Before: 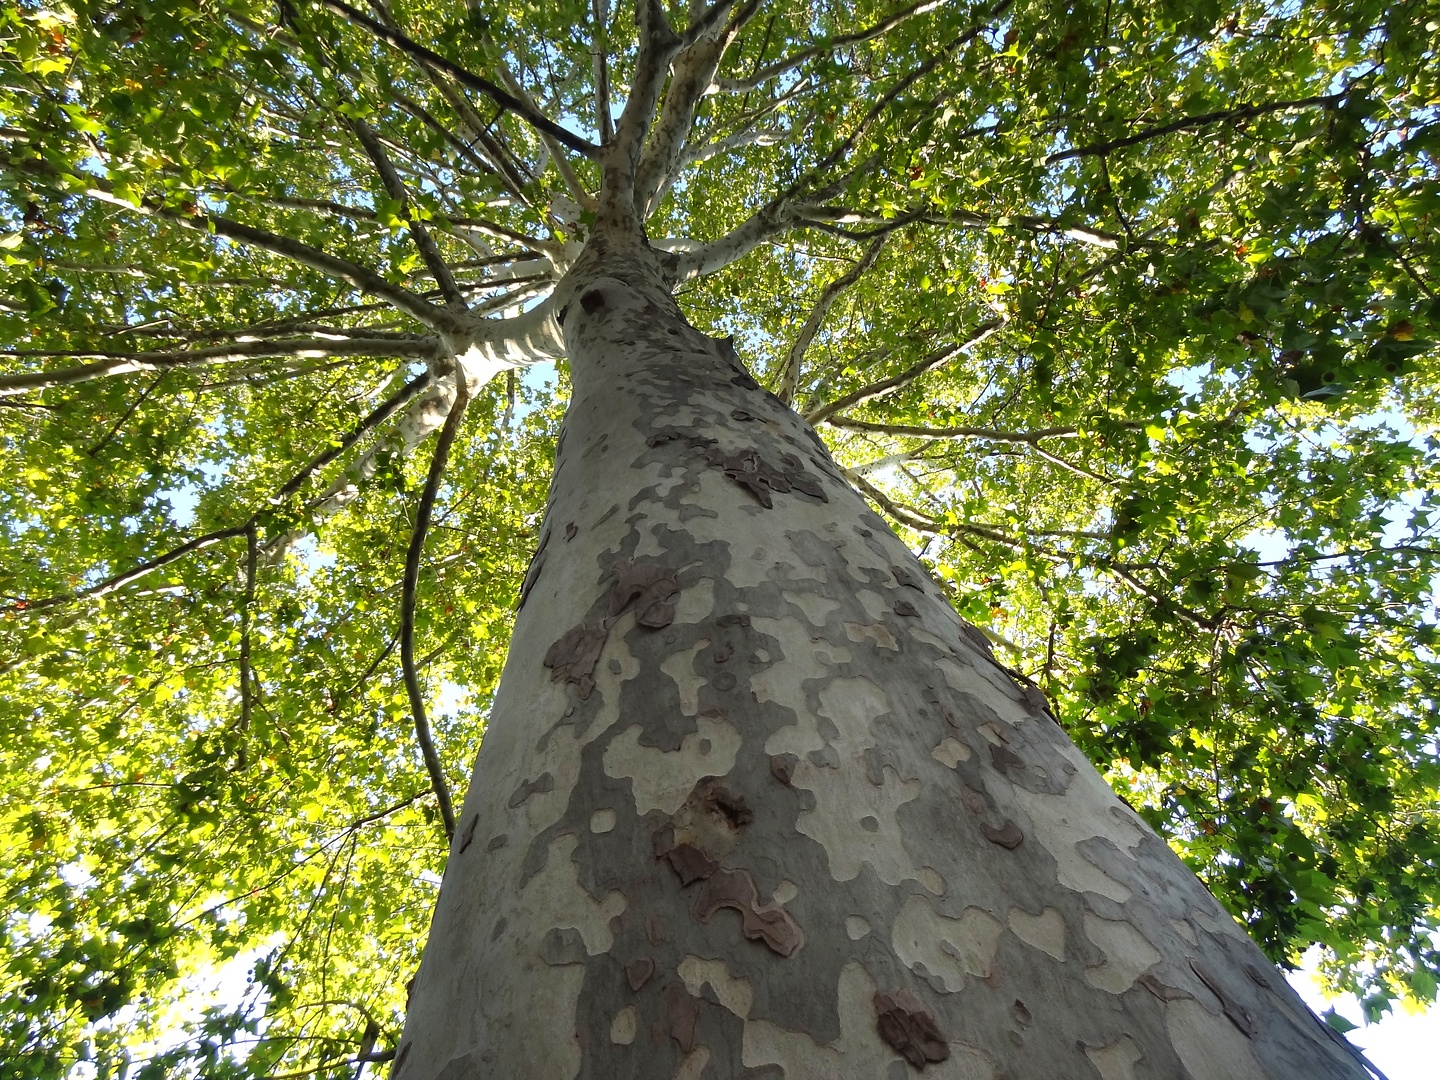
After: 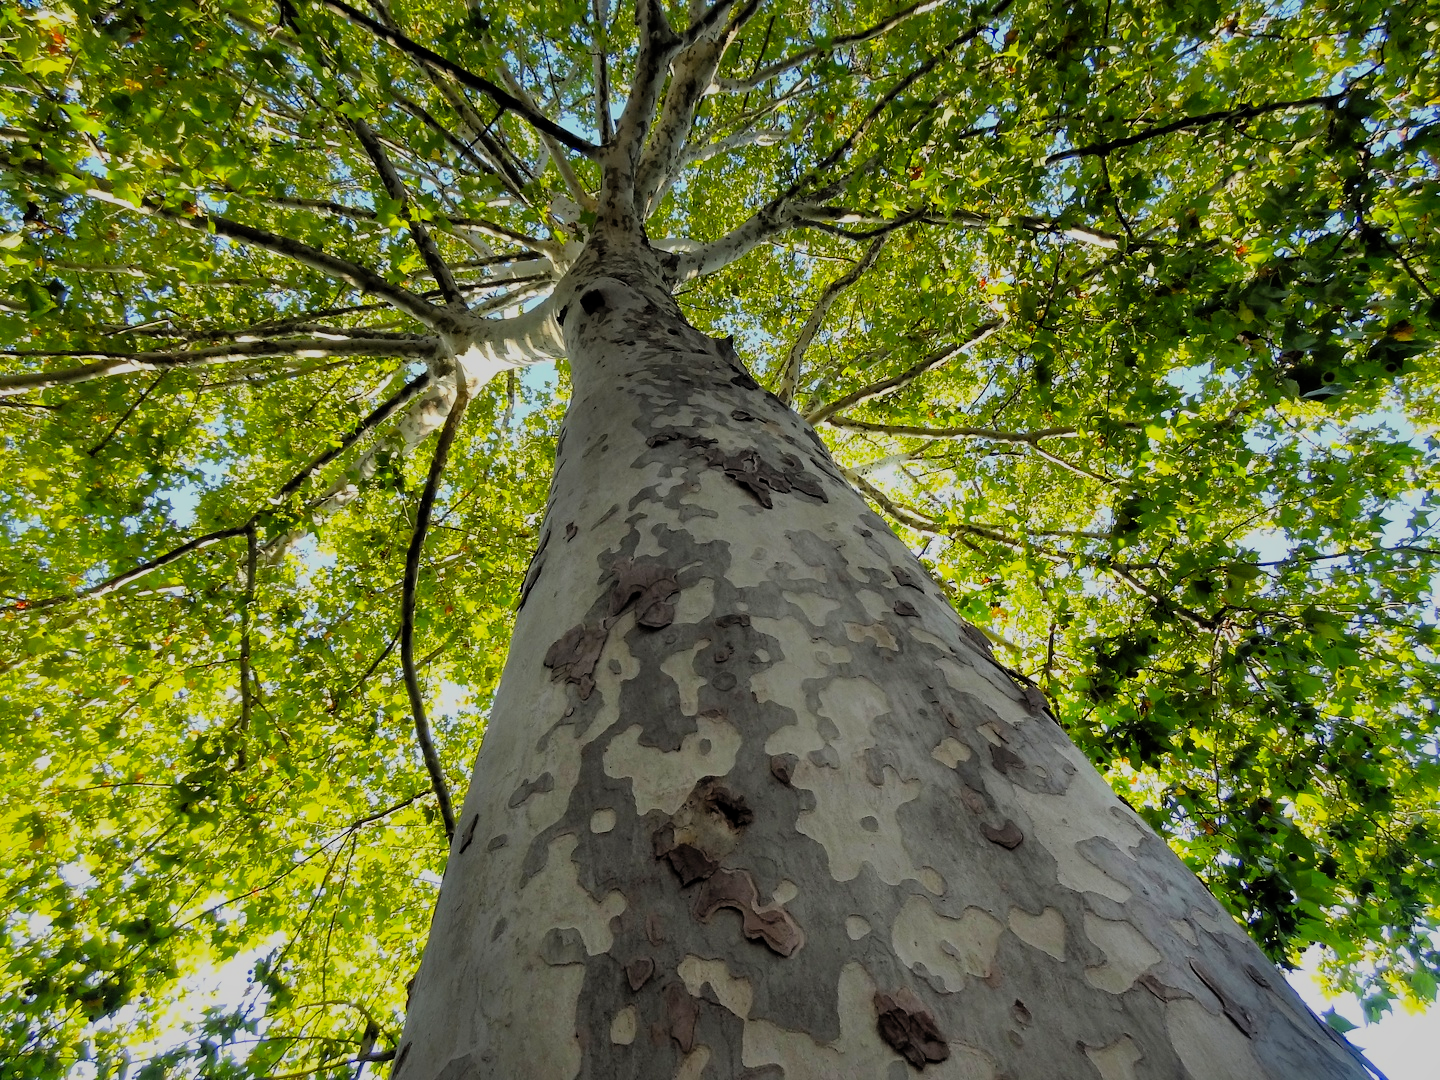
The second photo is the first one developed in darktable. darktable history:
filmic rgb: black relative exposure -7.6 EV, white relative exposure 4.64 EV, threshold 3 EV, target black luminance 0%, hardness 3.55, latitude 50.51%, contrast 1.033, highlights saturation mix 10%, shadows ↔ highlights balance -0.198%, color science v4 (2020), enable highlight reconstruction true
shadows and highlights: on, module defaults
